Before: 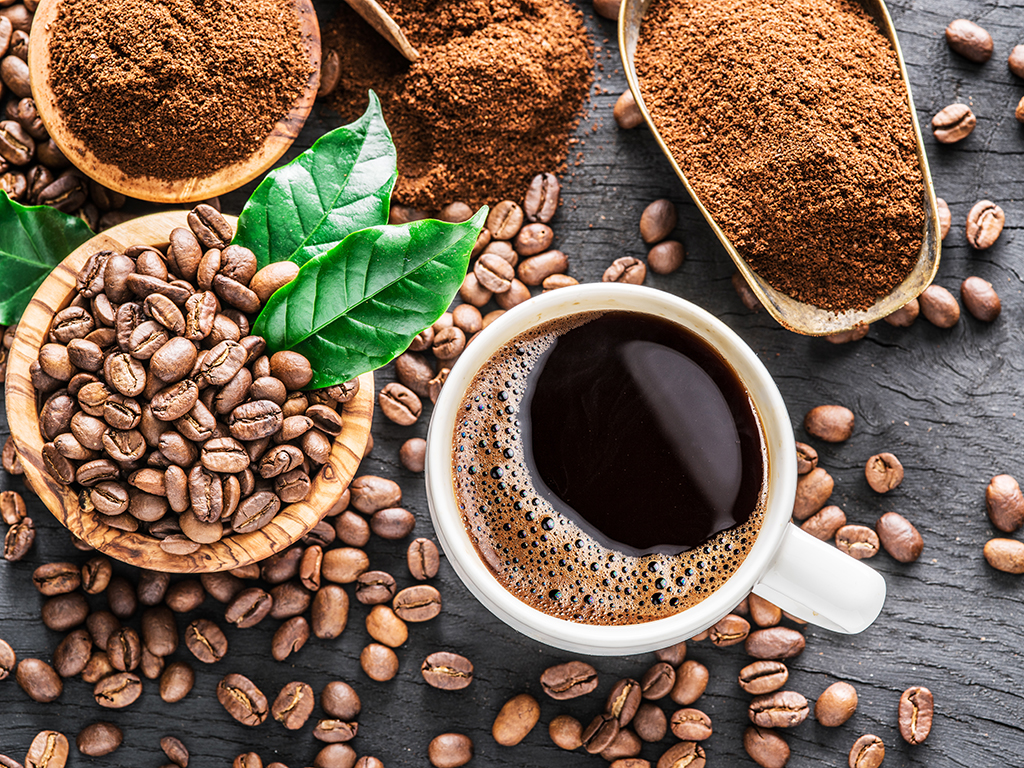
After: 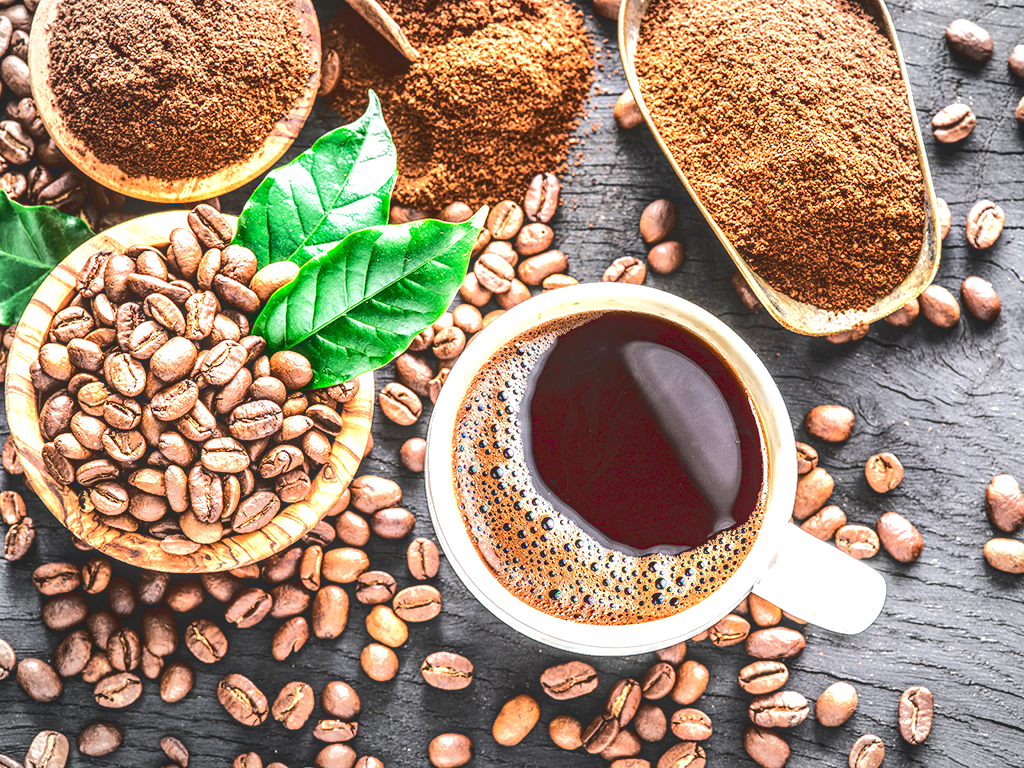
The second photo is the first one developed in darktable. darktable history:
tone curve: curves: ch0 [(0, 0) (0.003, 0.145) (0.011, 0.148) (0.025, 0.15) (0.044, 0.159) (0.069, 0.16) (0.1, 0.164) (0.136, 0.182) (0.177, 0.213) (0.224, 0.247) (0.277, 0.298) (0.335, 0.37) (0.399, 0.456) (0.468, 0.552) (0.543, 0.641) (0.623, 0.713) (0.709, 0.768) (0.801, 0.825) (0.898, 0.868) (1, 1)], color space Lab, linked channels, preserve colors none
exposure: black level correction 0, exposure 0.896 EV, compensate highlight preservation false
vignetting: fall-off start 86.74%, brightness -0.285, automatic ratio true
local contrast: on, module defaults
